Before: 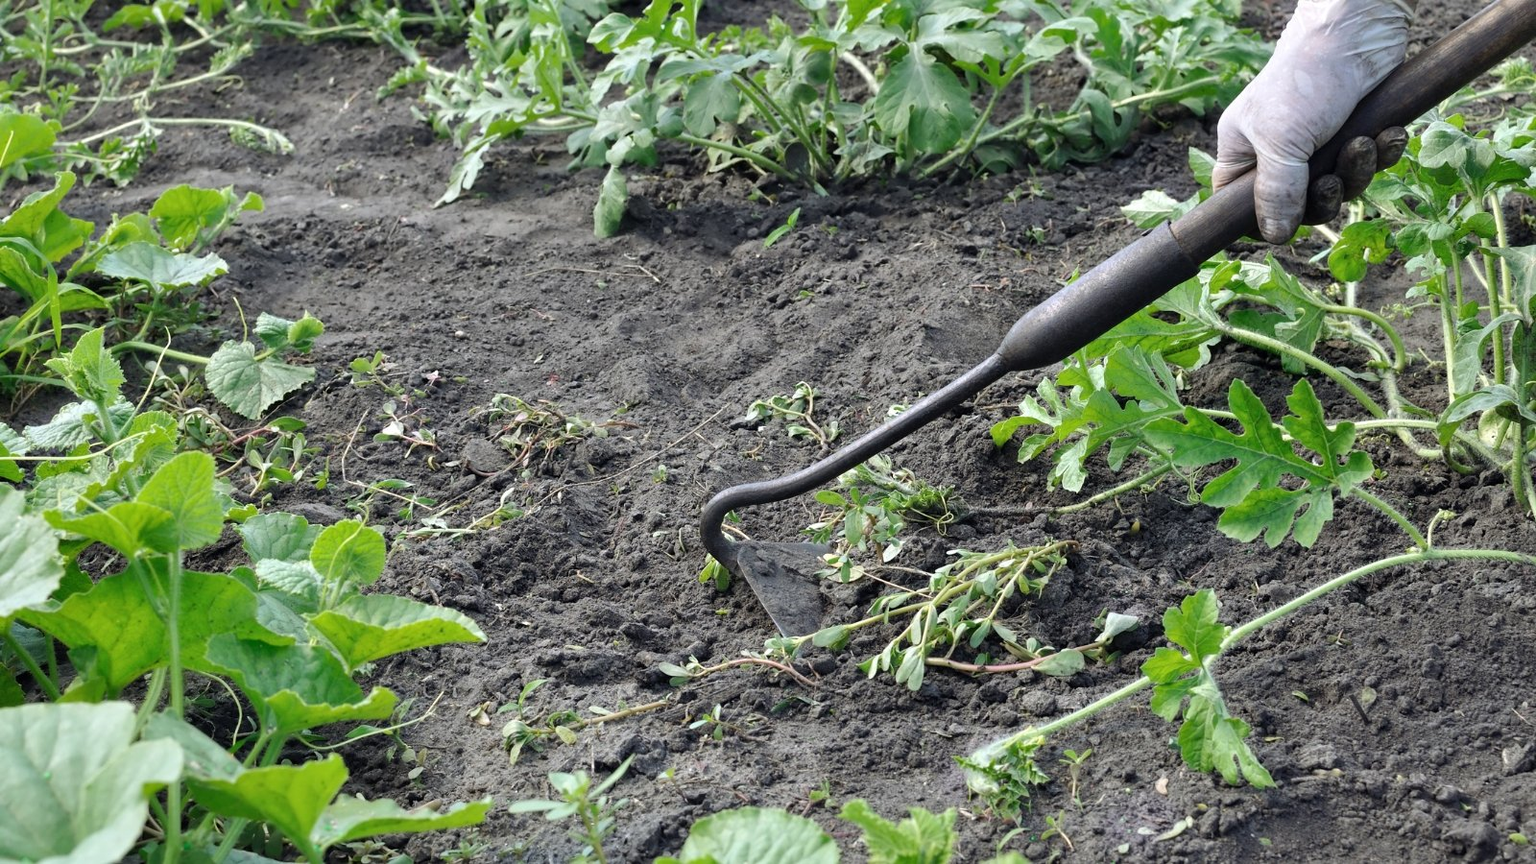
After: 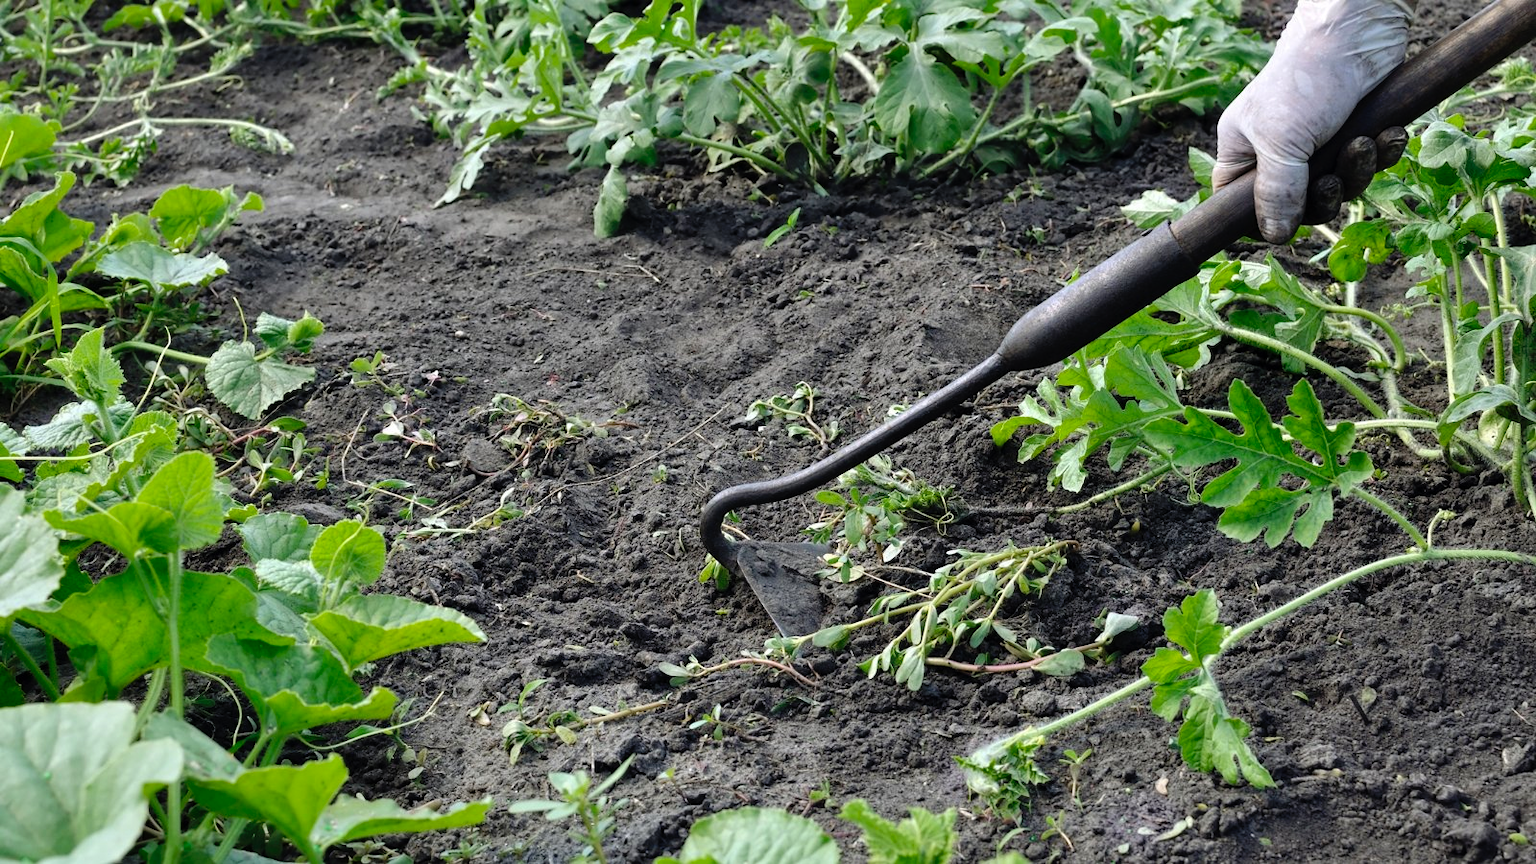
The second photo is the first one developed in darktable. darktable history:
tone curve: curves: ch0 [(0, 0) (0.003, 0.001) (0.011, 0.004) (0.025, 0.011) (0.044, 0.021) (0.069, 0.028) (0.1, 0.036) (0.136, 0.051) (0.177, 0.085) (0.224, 0.127) (0.277, 0.193) (0.335, 0.266) (0.399, 0.338) (0.468, 0.419) (0.543, 0.504) (0.623, 0.593) (0.709, 0.689) (0.801, 0.784) (0.898, 0.888) (1, 1)], preserve colors none
exposure: compensate highlight preservation false
